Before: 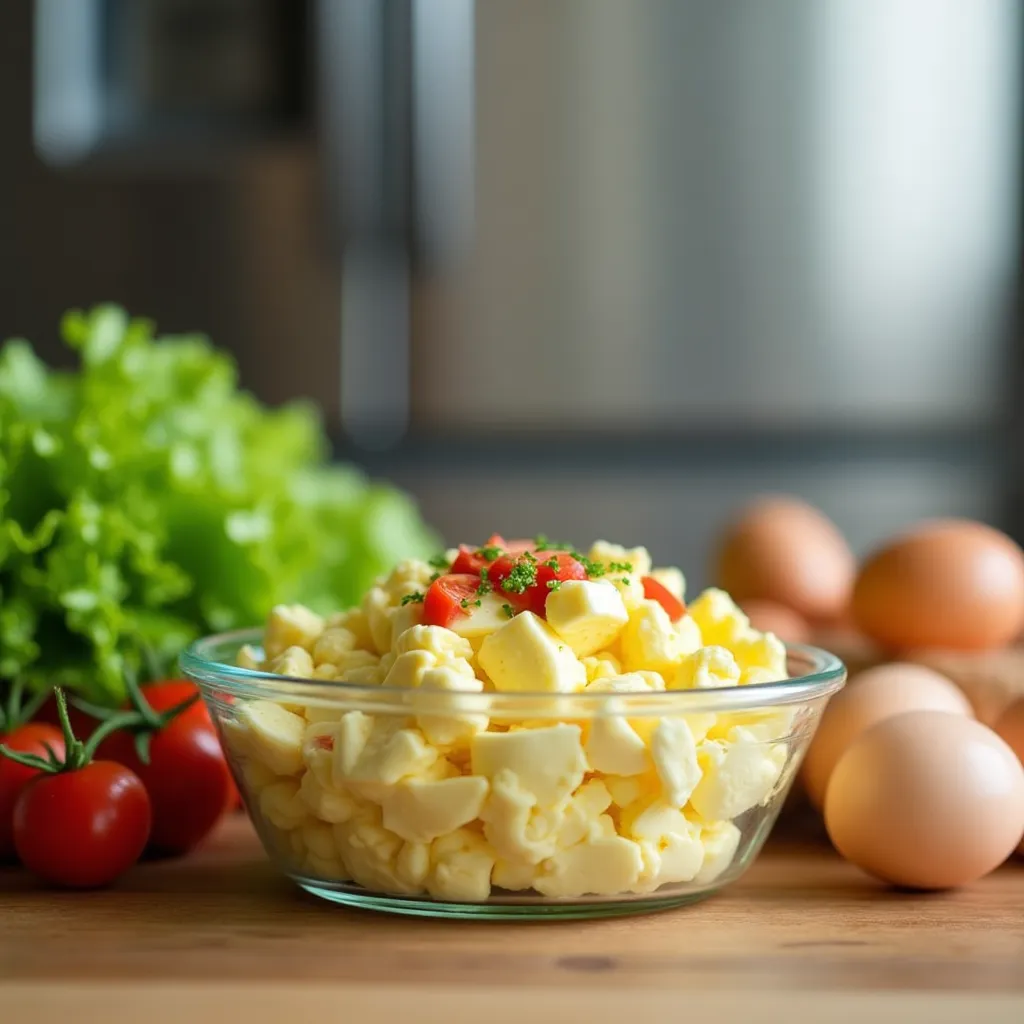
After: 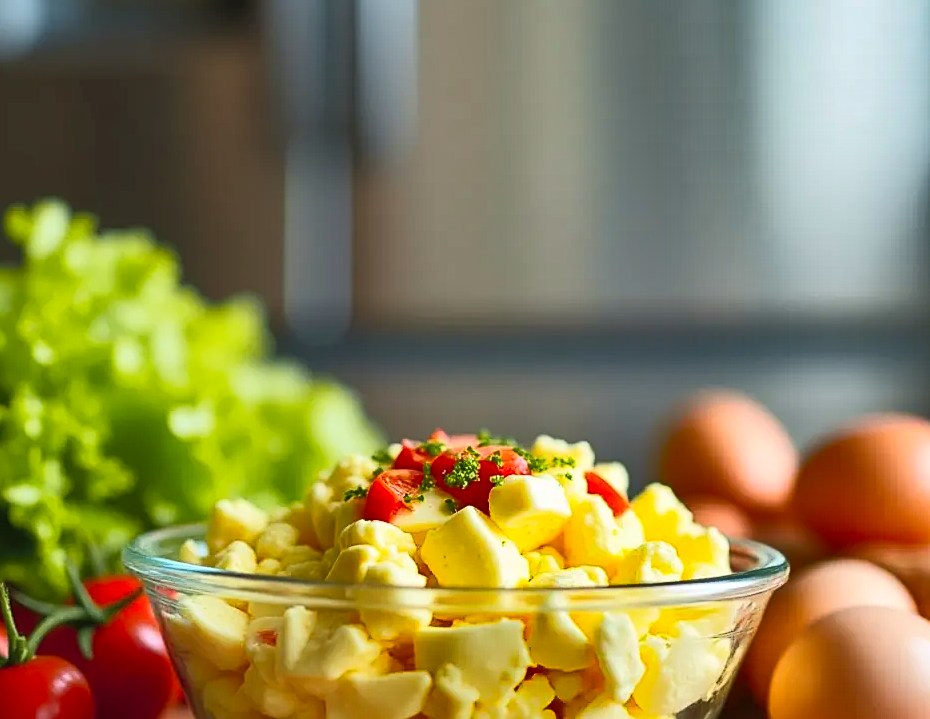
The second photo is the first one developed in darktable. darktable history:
shadows and highlights: shadows 19.13, highlights -83.41, soften with gaussian
crop: left 5.596%, top 10.314%, right 3.534%, bottom 19.395%
sharpen: on, module defaults
tone curve: curves: ch0 [(0, 0.024) (0.119, 0.146) (0.474, 0.464) (0.718, 0.721) (0.817, 0.839) (1, 0.998)]; ch1 [(0, 0) (0.377, 0.416) (0.439, 0.451) (0.477, 0.477) (0.501, 0.504) (0.538, 0.544) (0.58, 0.602) (0.664, 0.676) (0.783, 0.804) (1, 1)]; ch2 [(0, 0) (0.38, 0.405) (0.463, 0.456) (0.498, 0.497) (0.524, 0.535) (0.578, 0.576) (0.648, 0.665) (1, 1)], color space Lab, independent channels, preserve colors none
contrast brightness saturation: contrast 0.2, brightness 0.16, saturation 0.22
